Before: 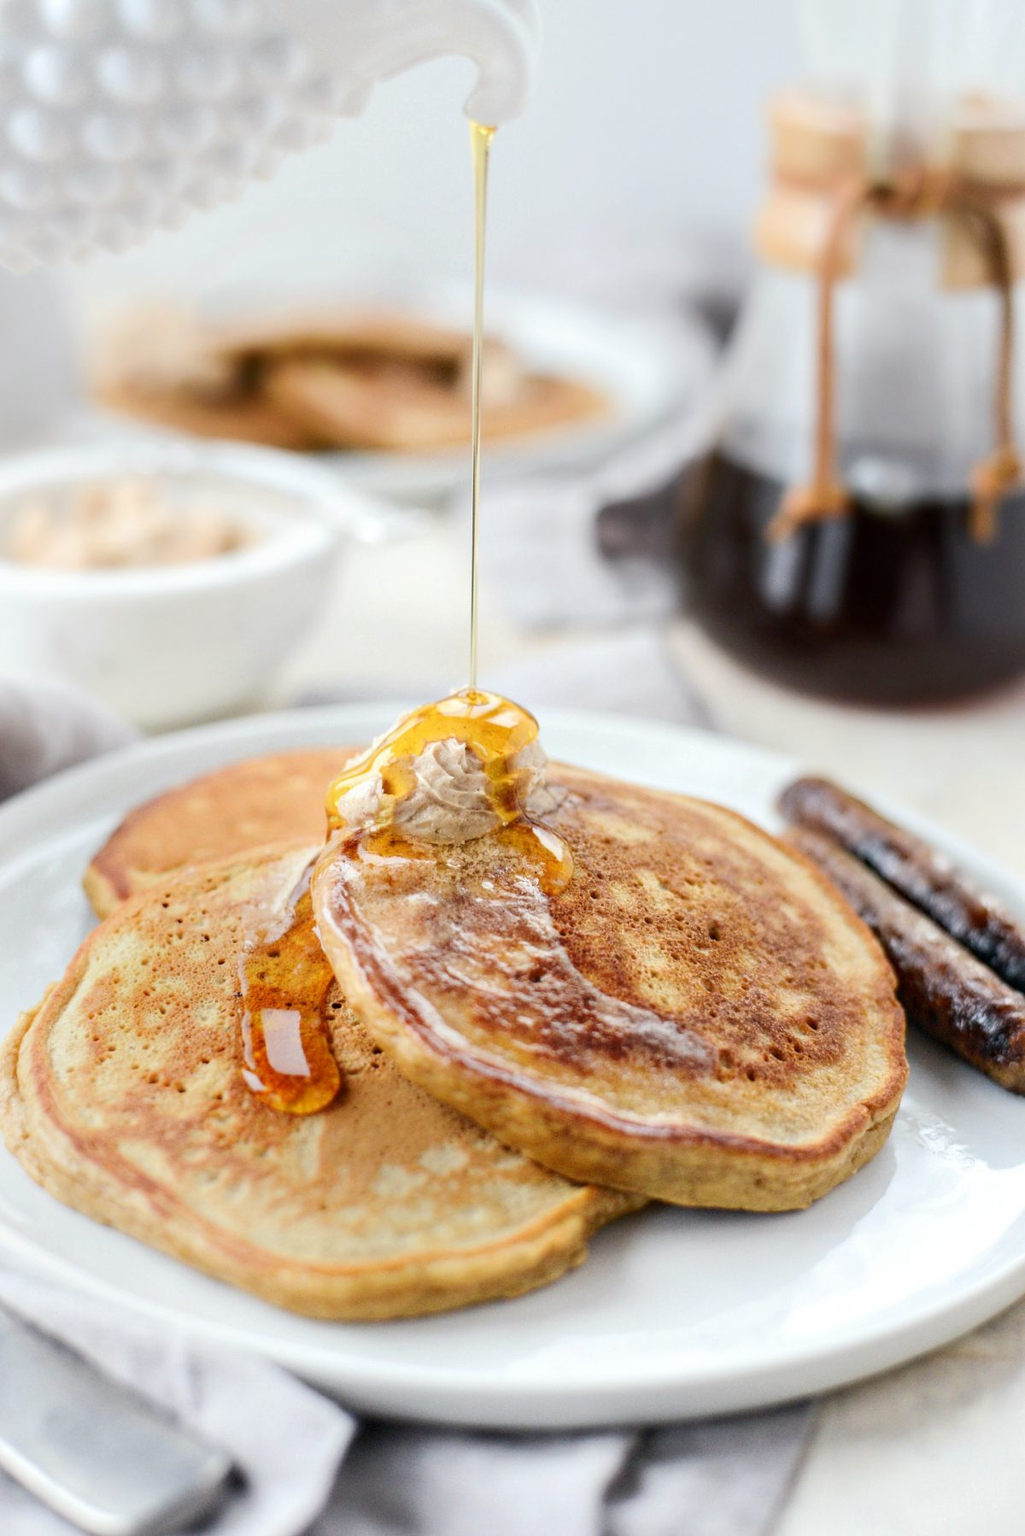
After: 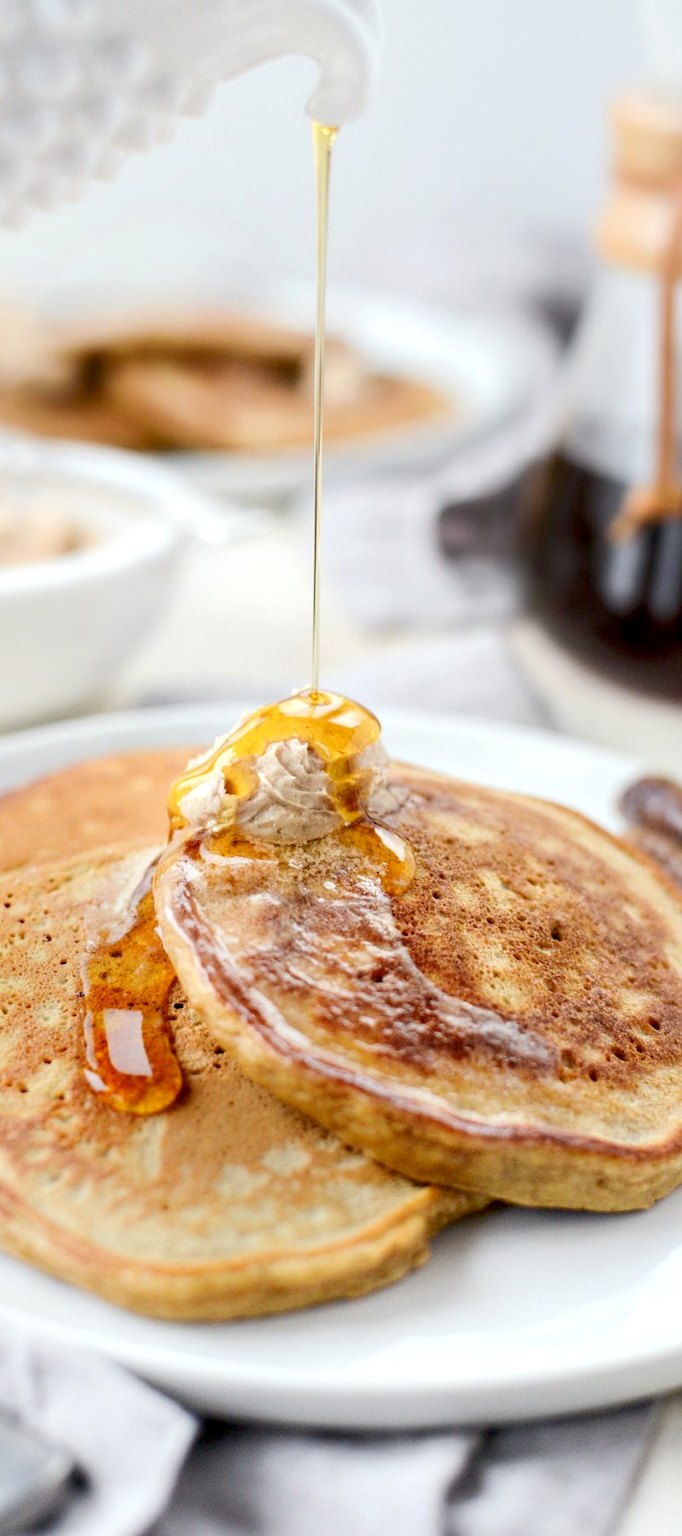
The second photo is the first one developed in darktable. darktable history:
crop: left 15.419%, right 17.914%
exposure: black level correction 0.007, exposure 0.093 EV, compensate highlight preservation false
